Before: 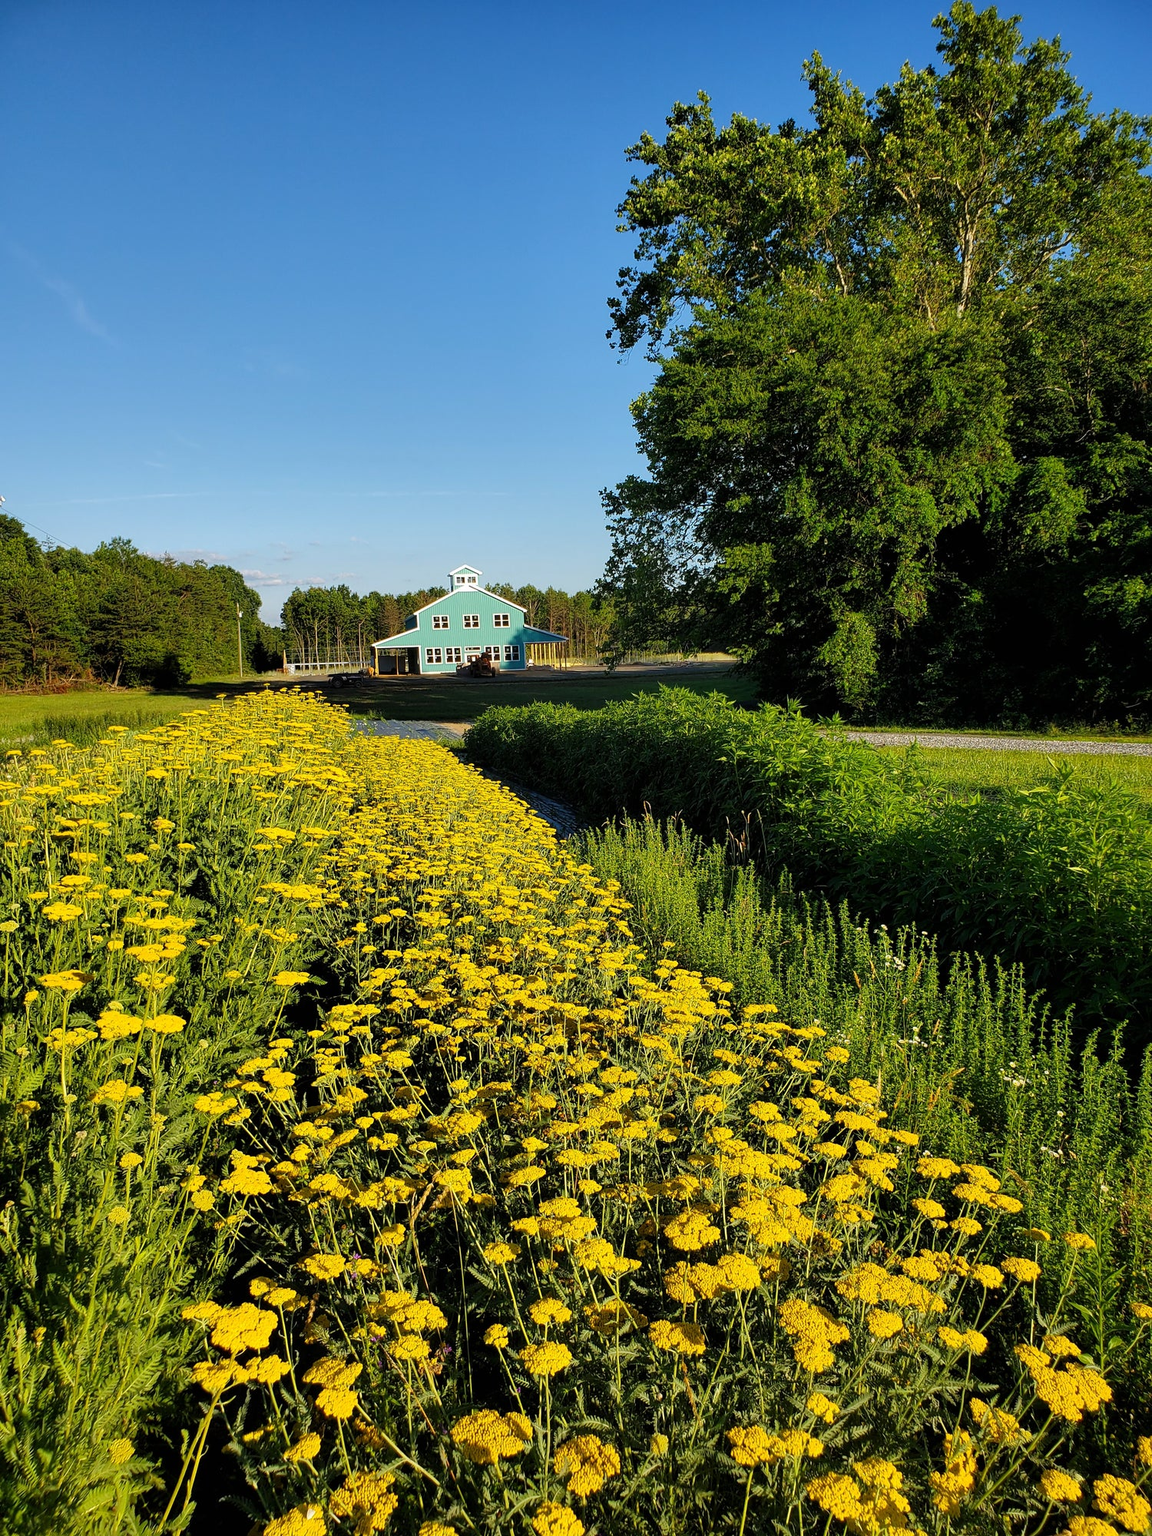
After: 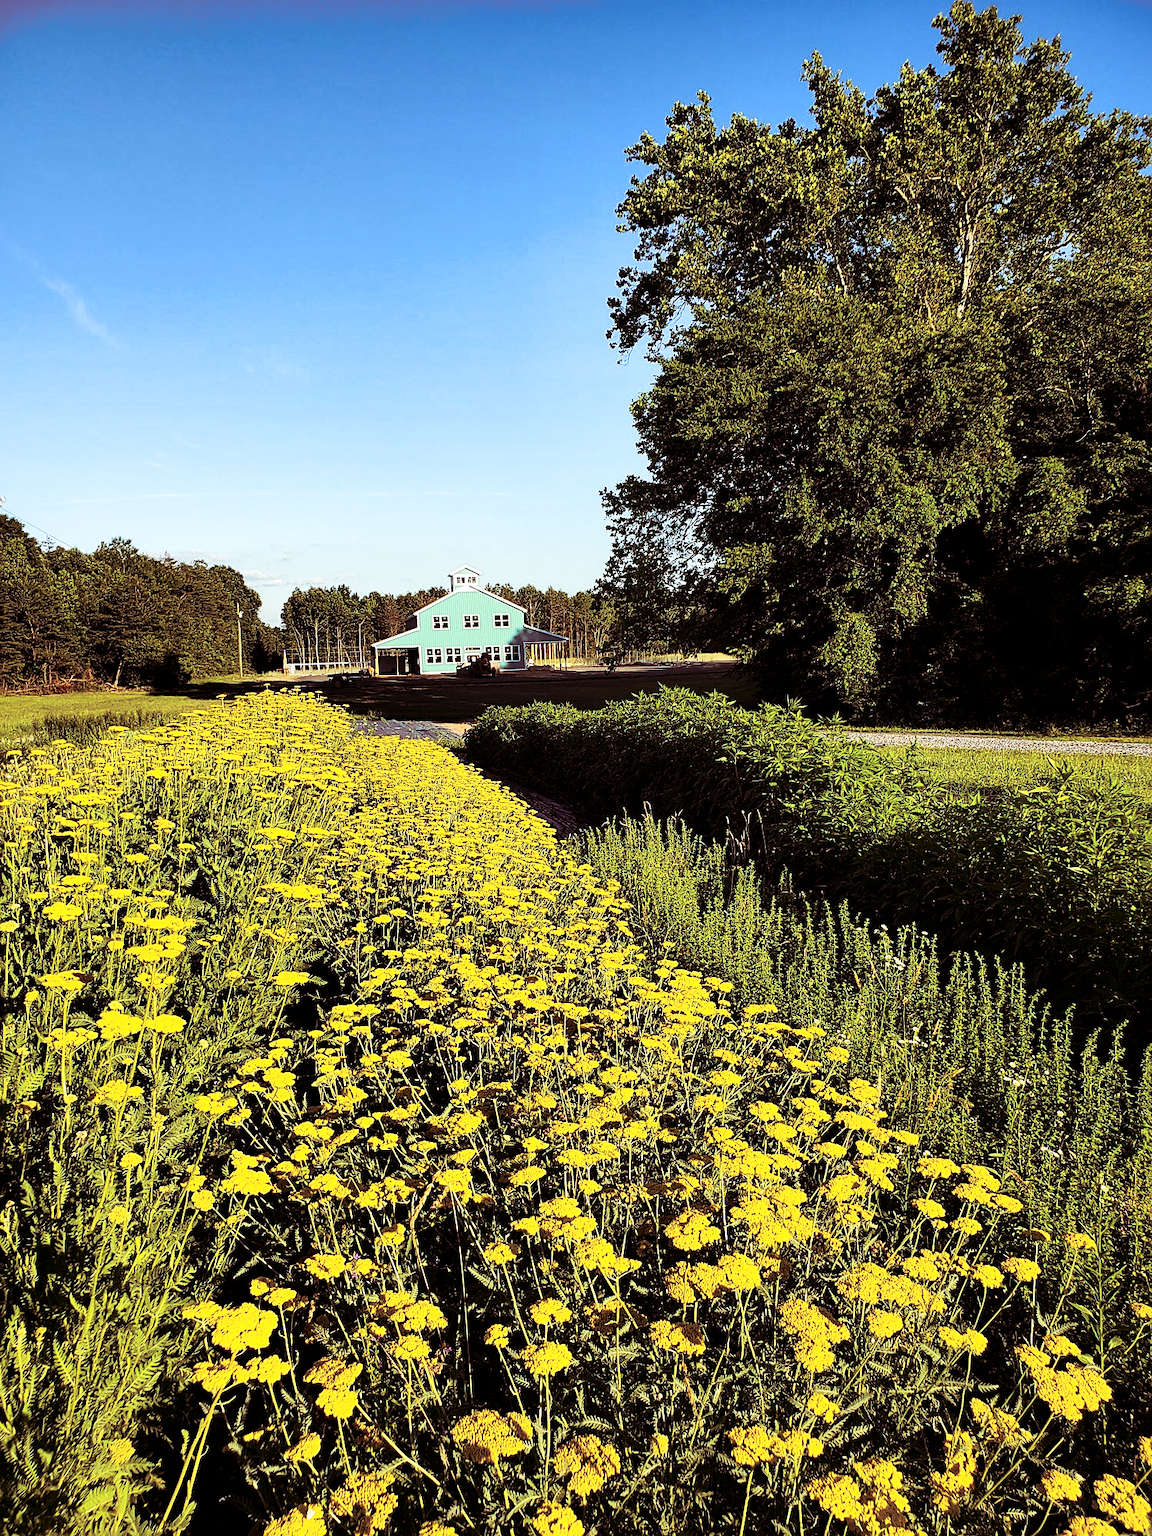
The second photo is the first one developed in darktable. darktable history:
exposure: exposure 0.367 EV, compensate highlight preservation false
sharpen: radius 1.864, amount 0.398, threshold 1.271
contrast brightness saturation: contrast 0.28
split-toning: on, module defaults
